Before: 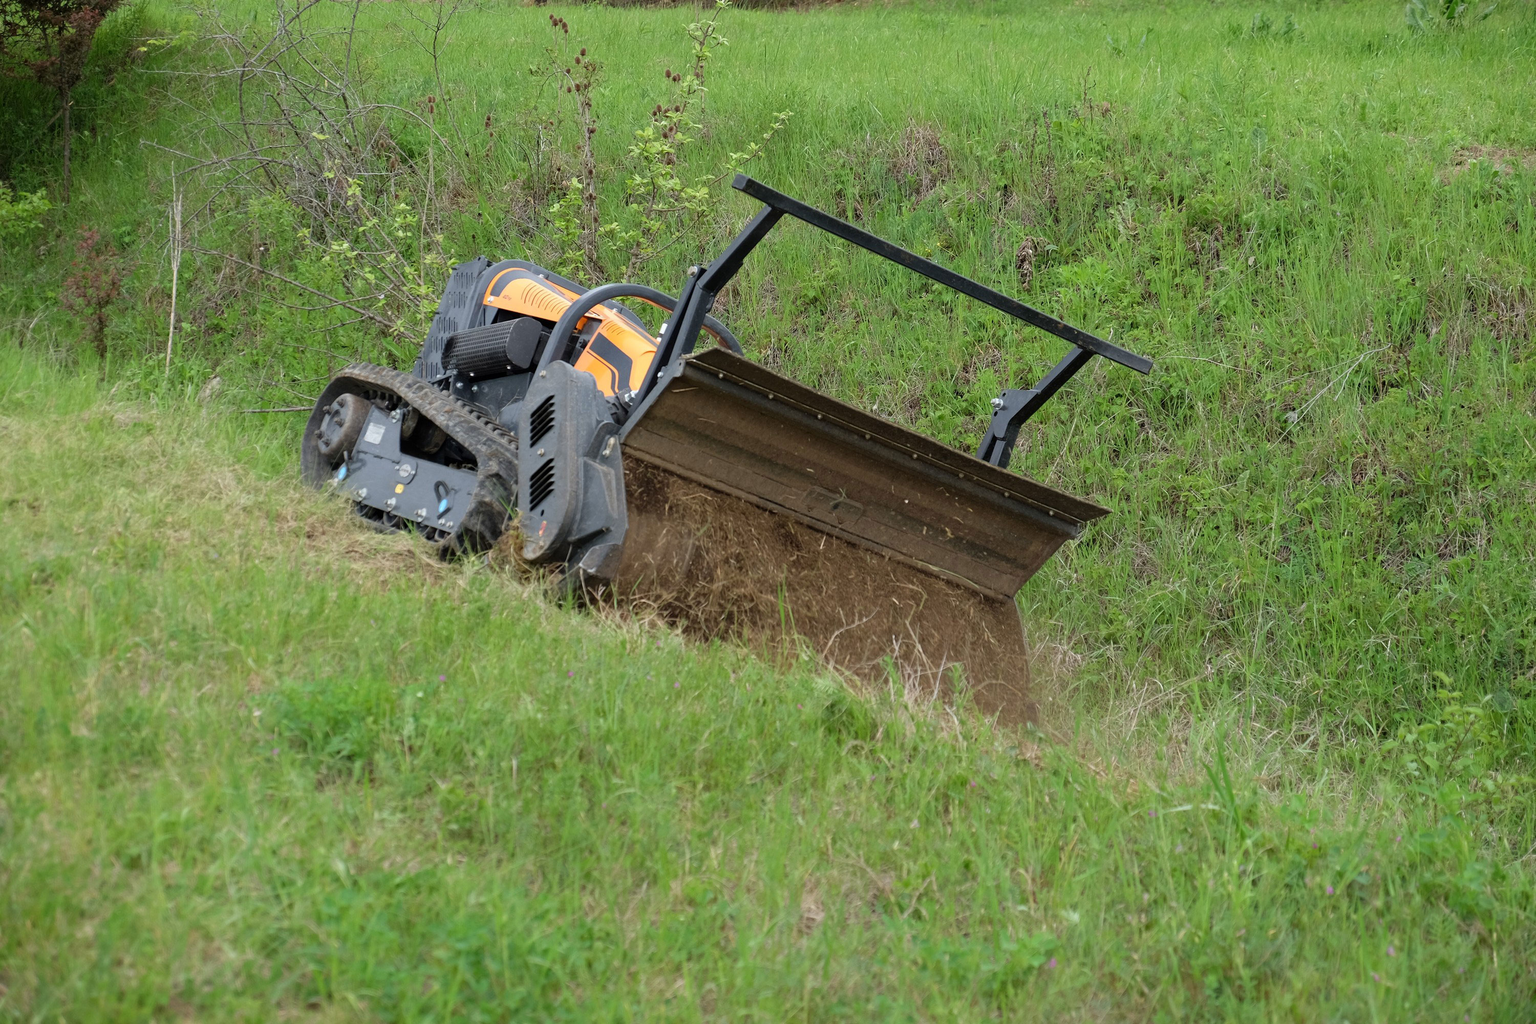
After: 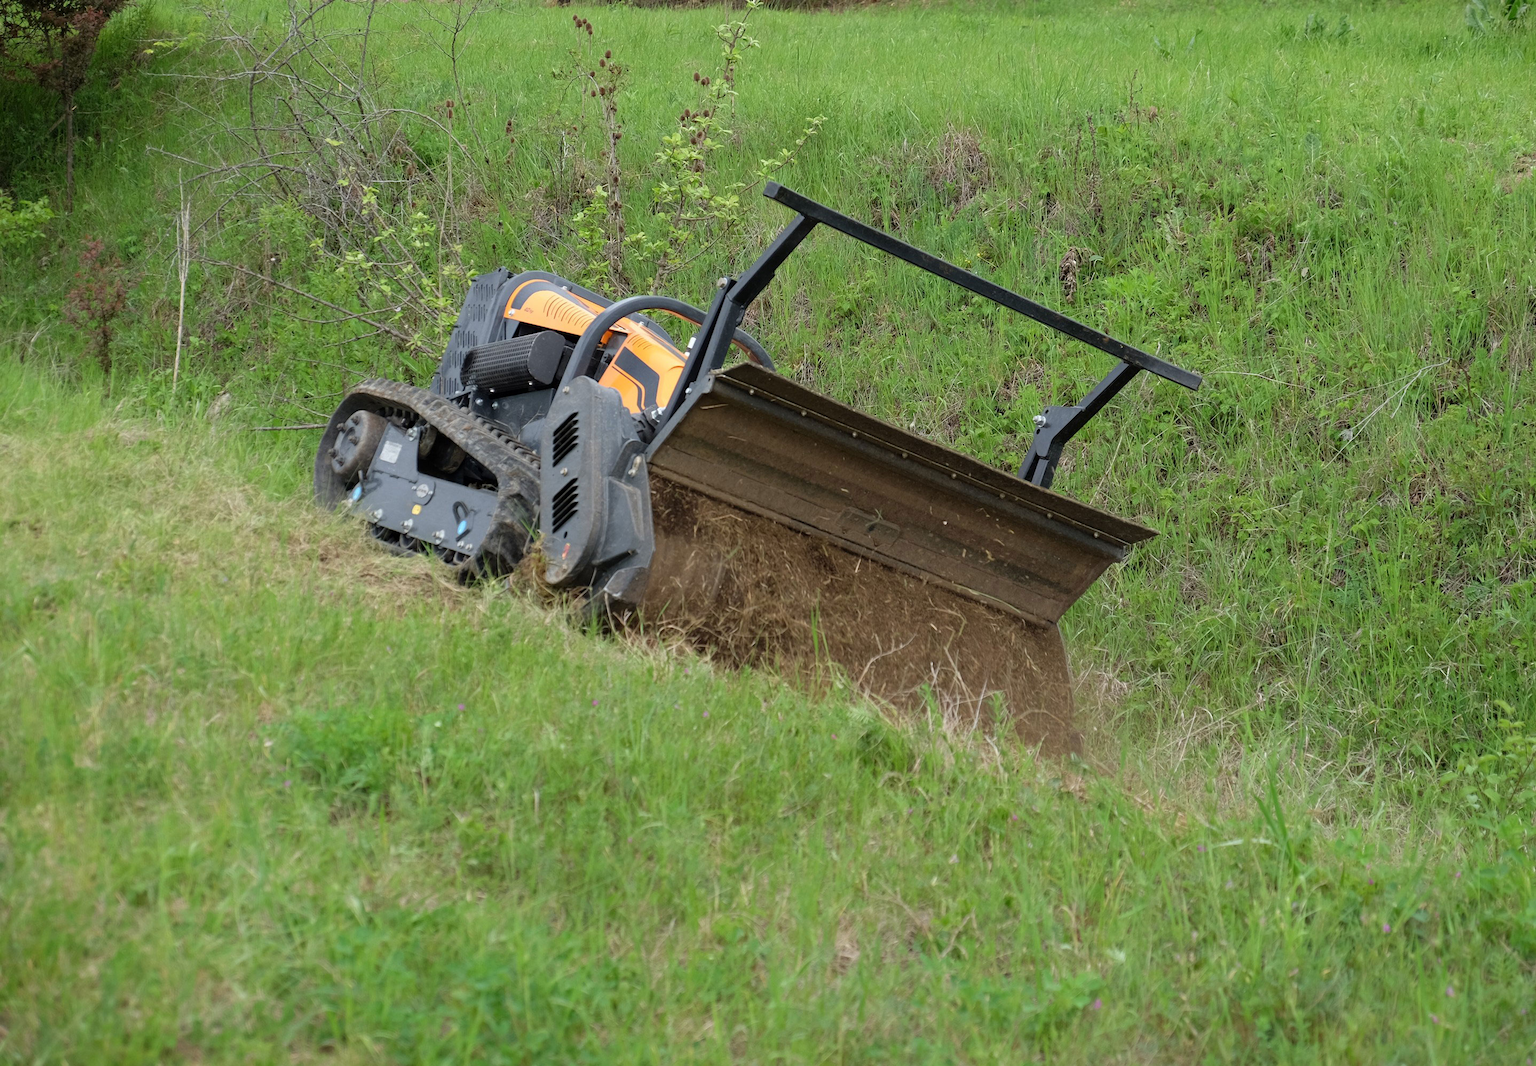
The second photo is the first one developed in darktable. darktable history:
crop: right 4.054%, bottom 0.049%
